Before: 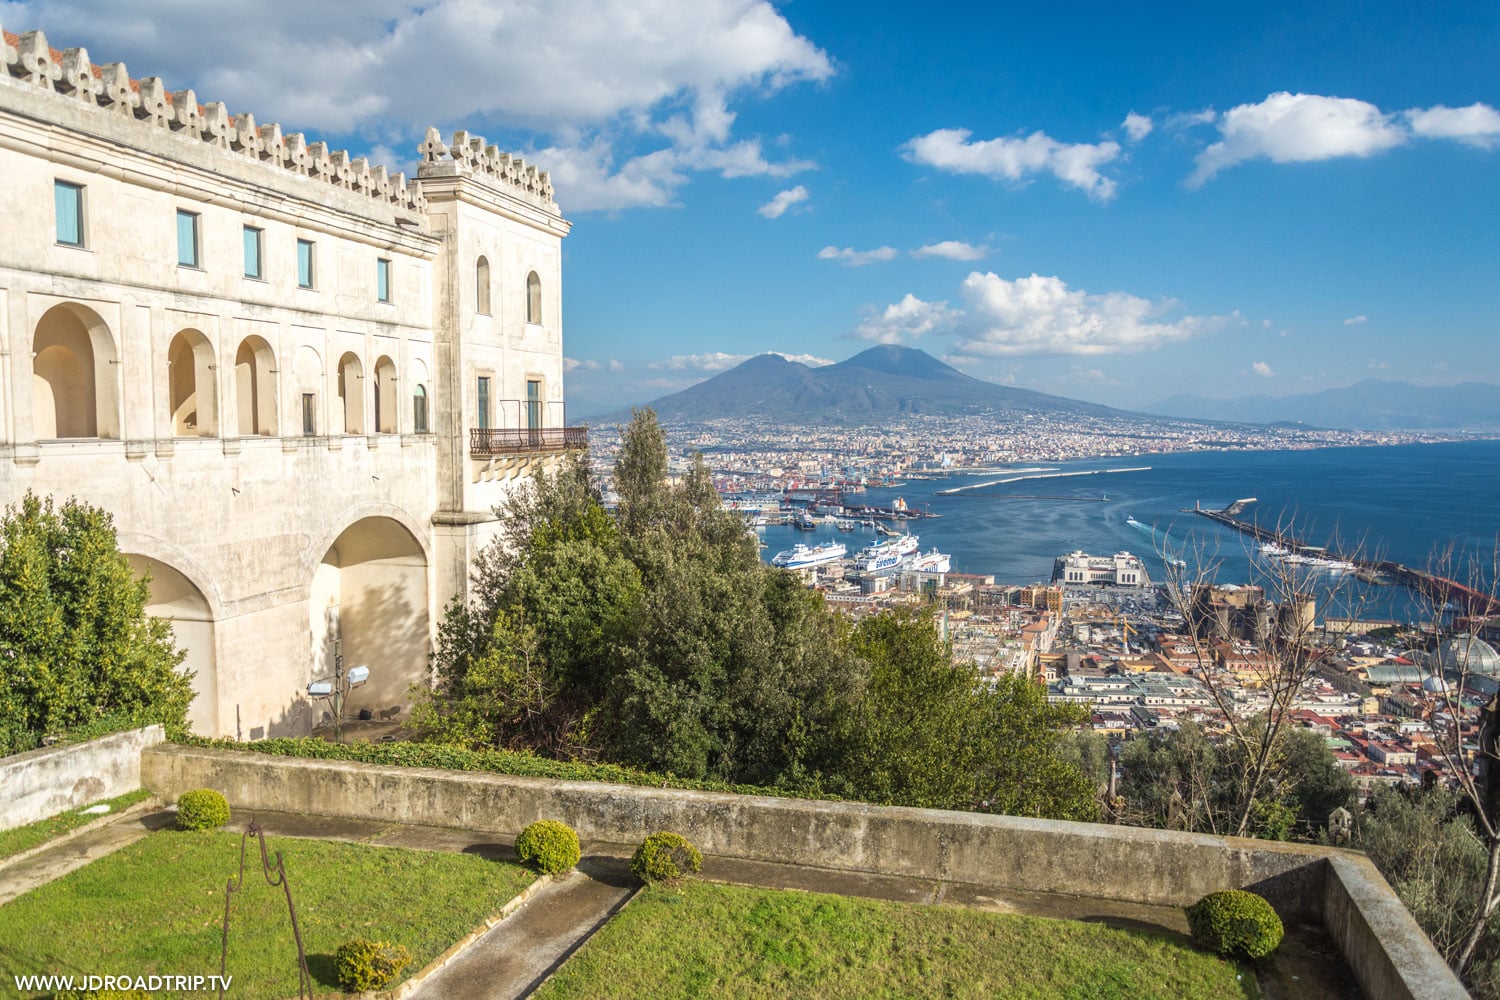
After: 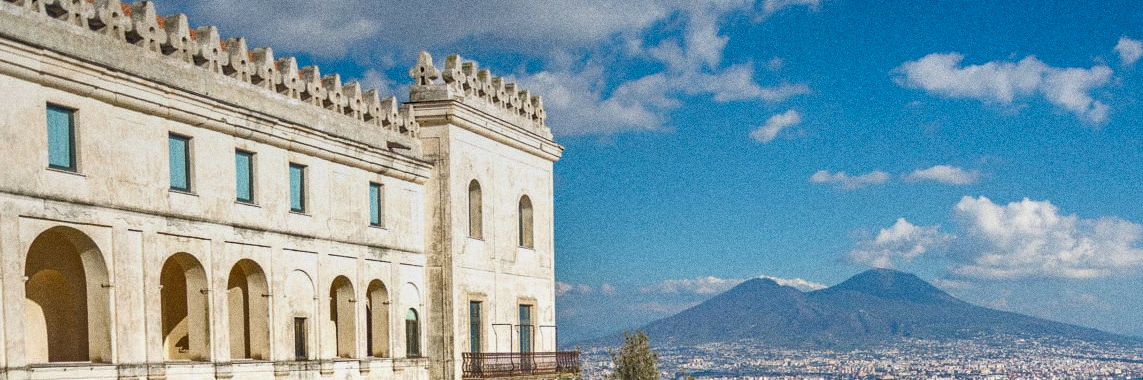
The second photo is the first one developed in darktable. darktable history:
white balance: emerald 1
exposure: compensate highlight preservation false
shadows and highlights: shadows 60, soften with gaussian
crop: left 0.579%, top 7.627%, right 23.167%, bottom 54.275%
graduated density: on, module defaults
haze removal: strength 0.29, distance 0.25, compatibility mode true, adaptive false
base curve: exposure shift 0, preserve colors none
grain: coarseness 11.82 ISO, strength 36.67%, mid-tones bias 74.17%
